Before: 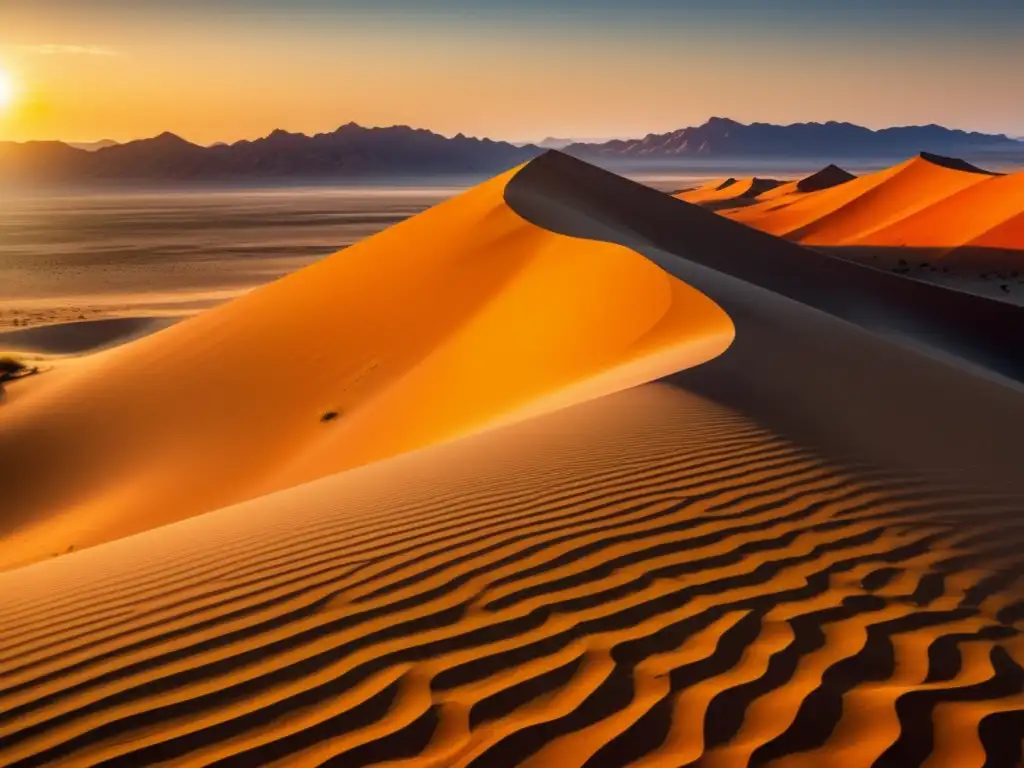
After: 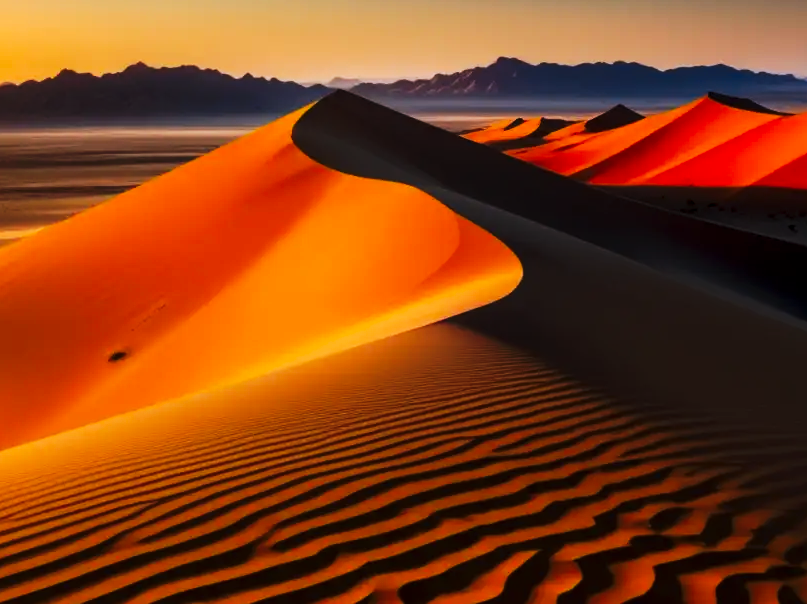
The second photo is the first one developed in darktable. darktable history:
crop and rotate: left 20.74%, top 7.912%, right 0.375%, bottom 13.378%
tone curve: curves: ch0 [(0, 0) (0.003, 0) (0.011, 0) (0.025, 0) (0.044, 0.006) (0.069, 0.024) (0.1, 0.038) (0.136, 0.052) (0.177, 0.08) (0.224, 0.112) (0.277, 0.145) (0.335, 0.206) (0.399, 0.284) (0.468, 0.372) (0.543, 0.477) (0.623, 0.593) (0.709, 0.717) (0.801, 0.815) (0.898, 0.92) (1, 1)], preserve colors none
